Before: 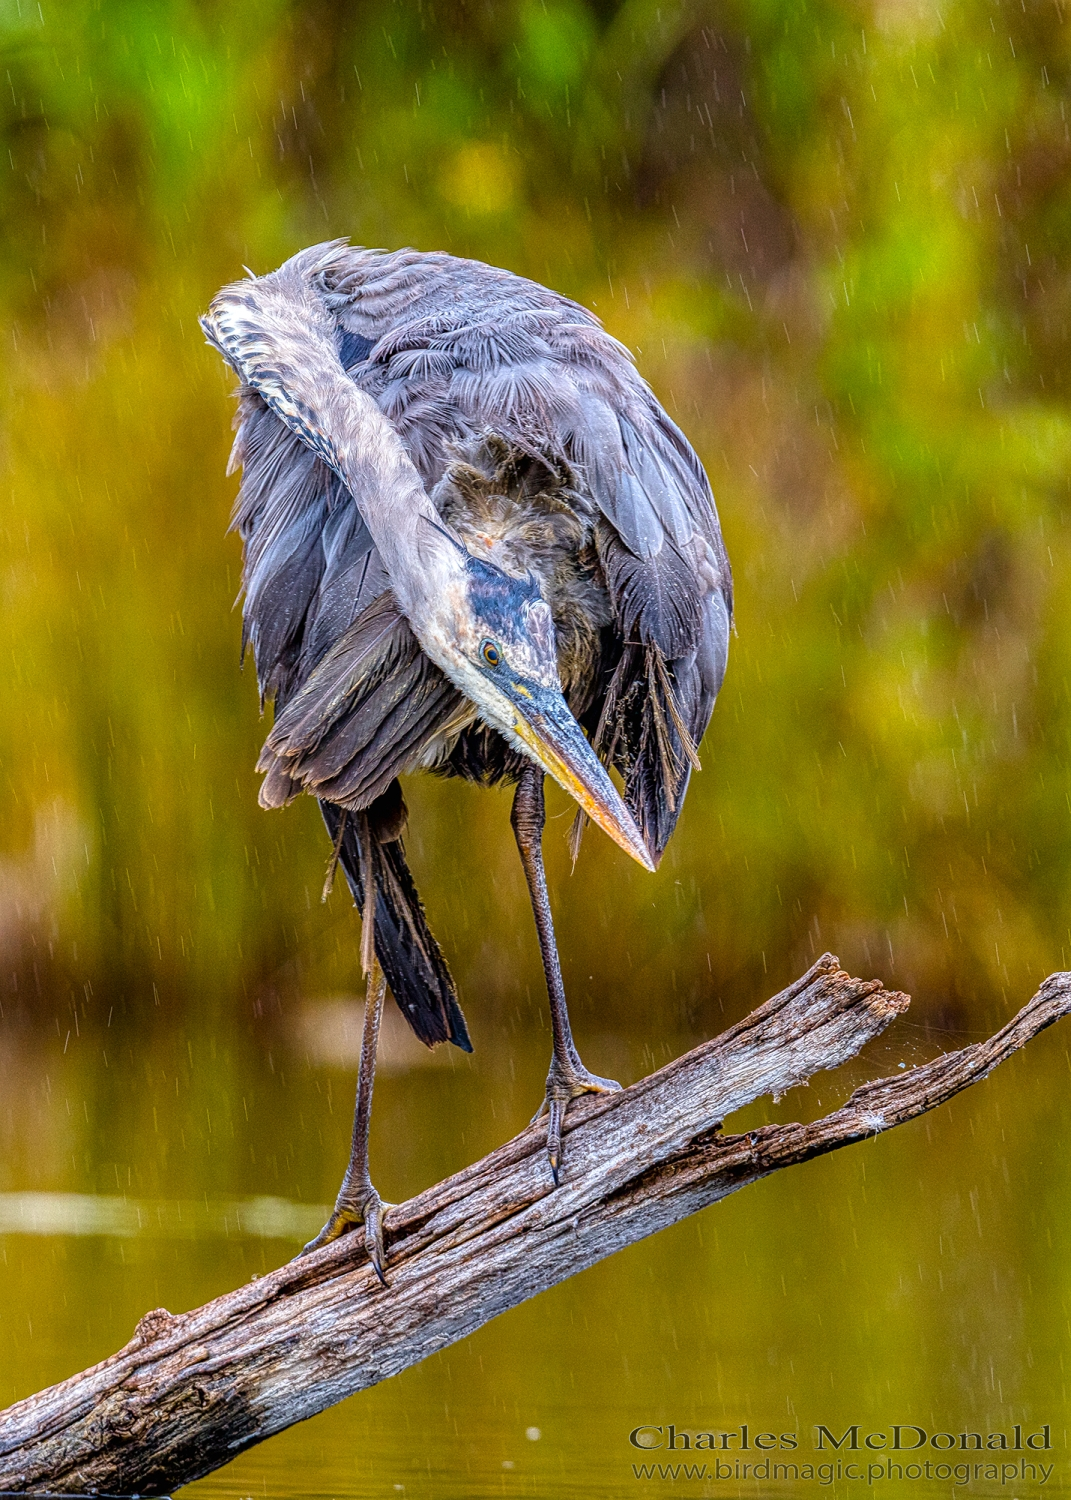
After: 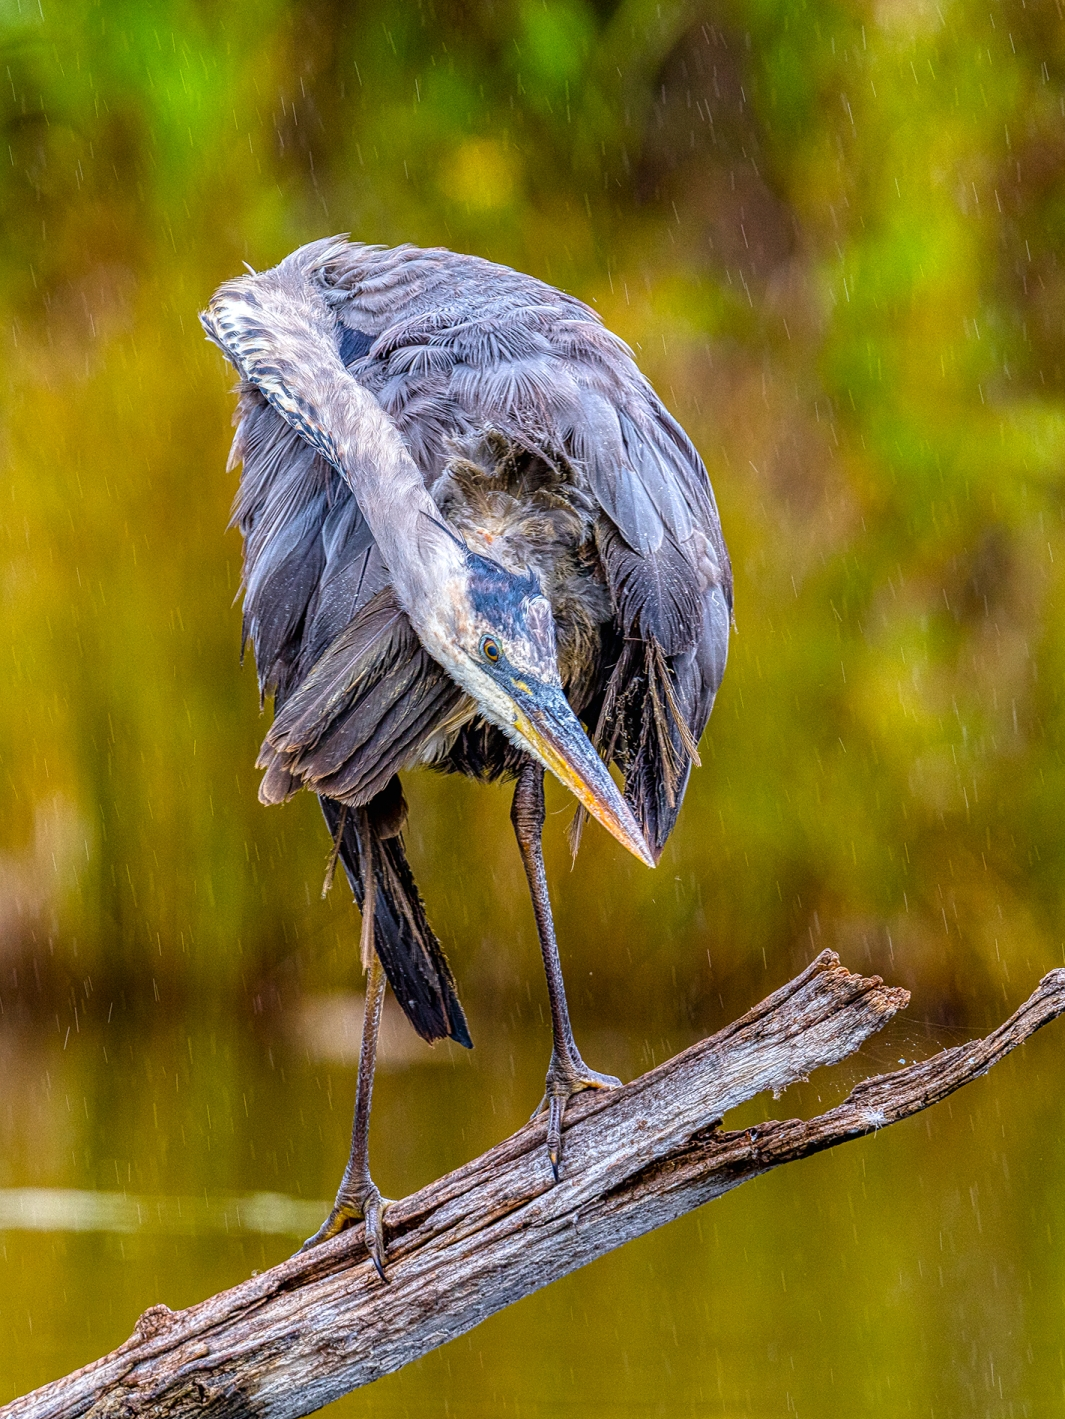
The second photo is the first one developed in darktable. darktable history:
crop: top 0.31%, right 0.257%, bottom 5.035%
